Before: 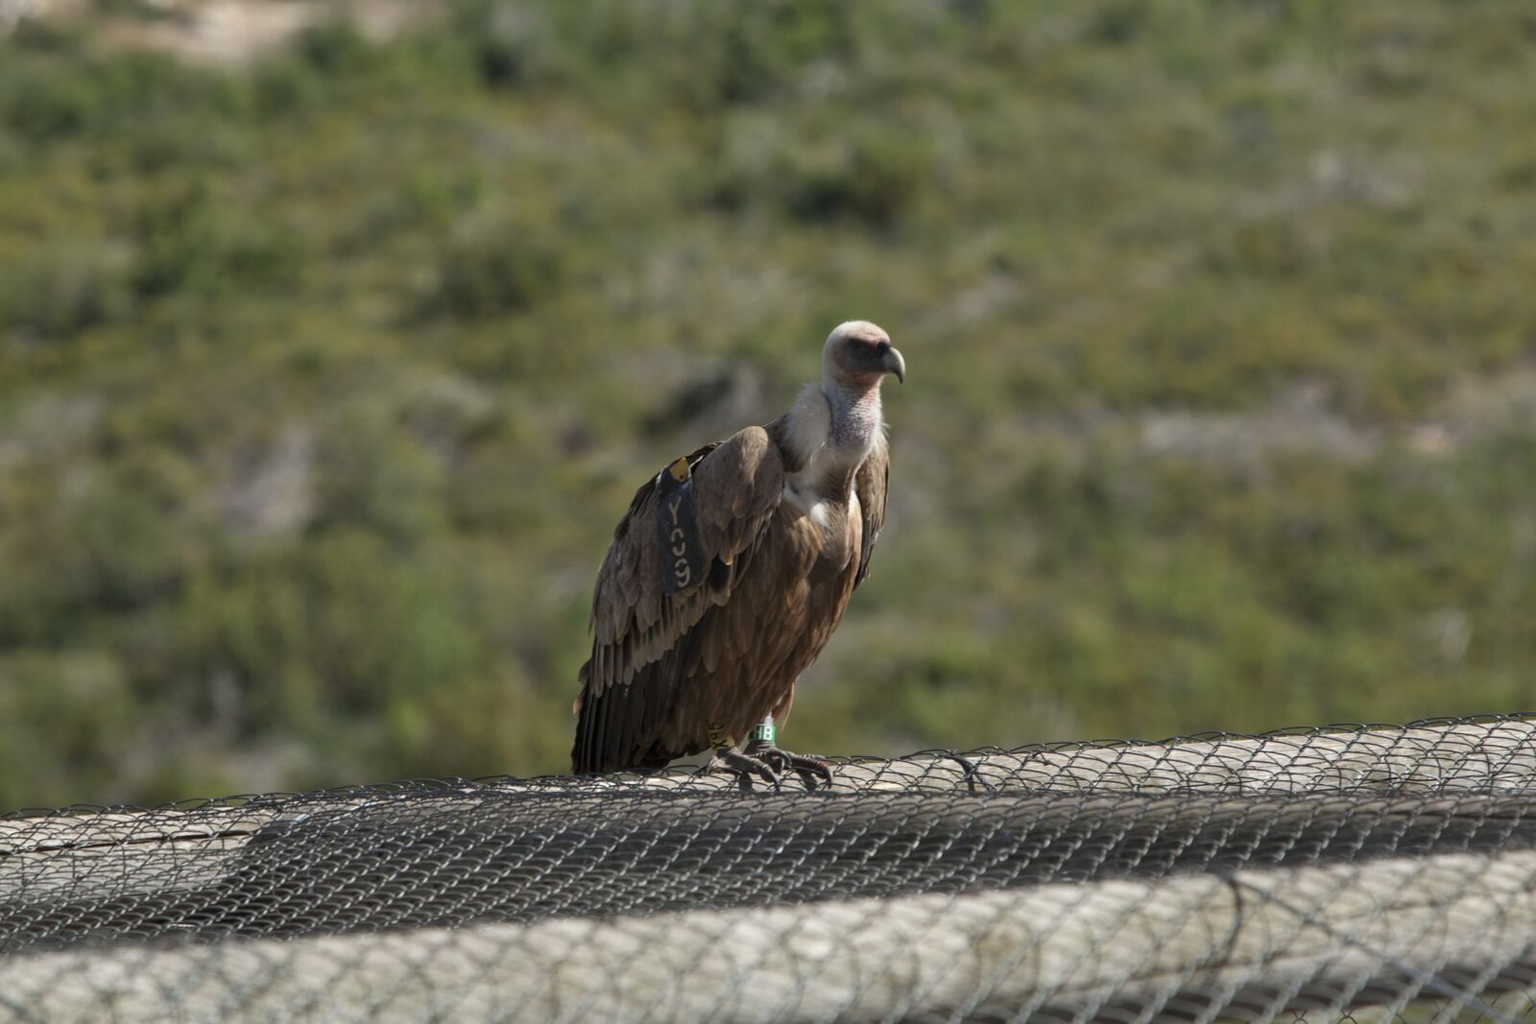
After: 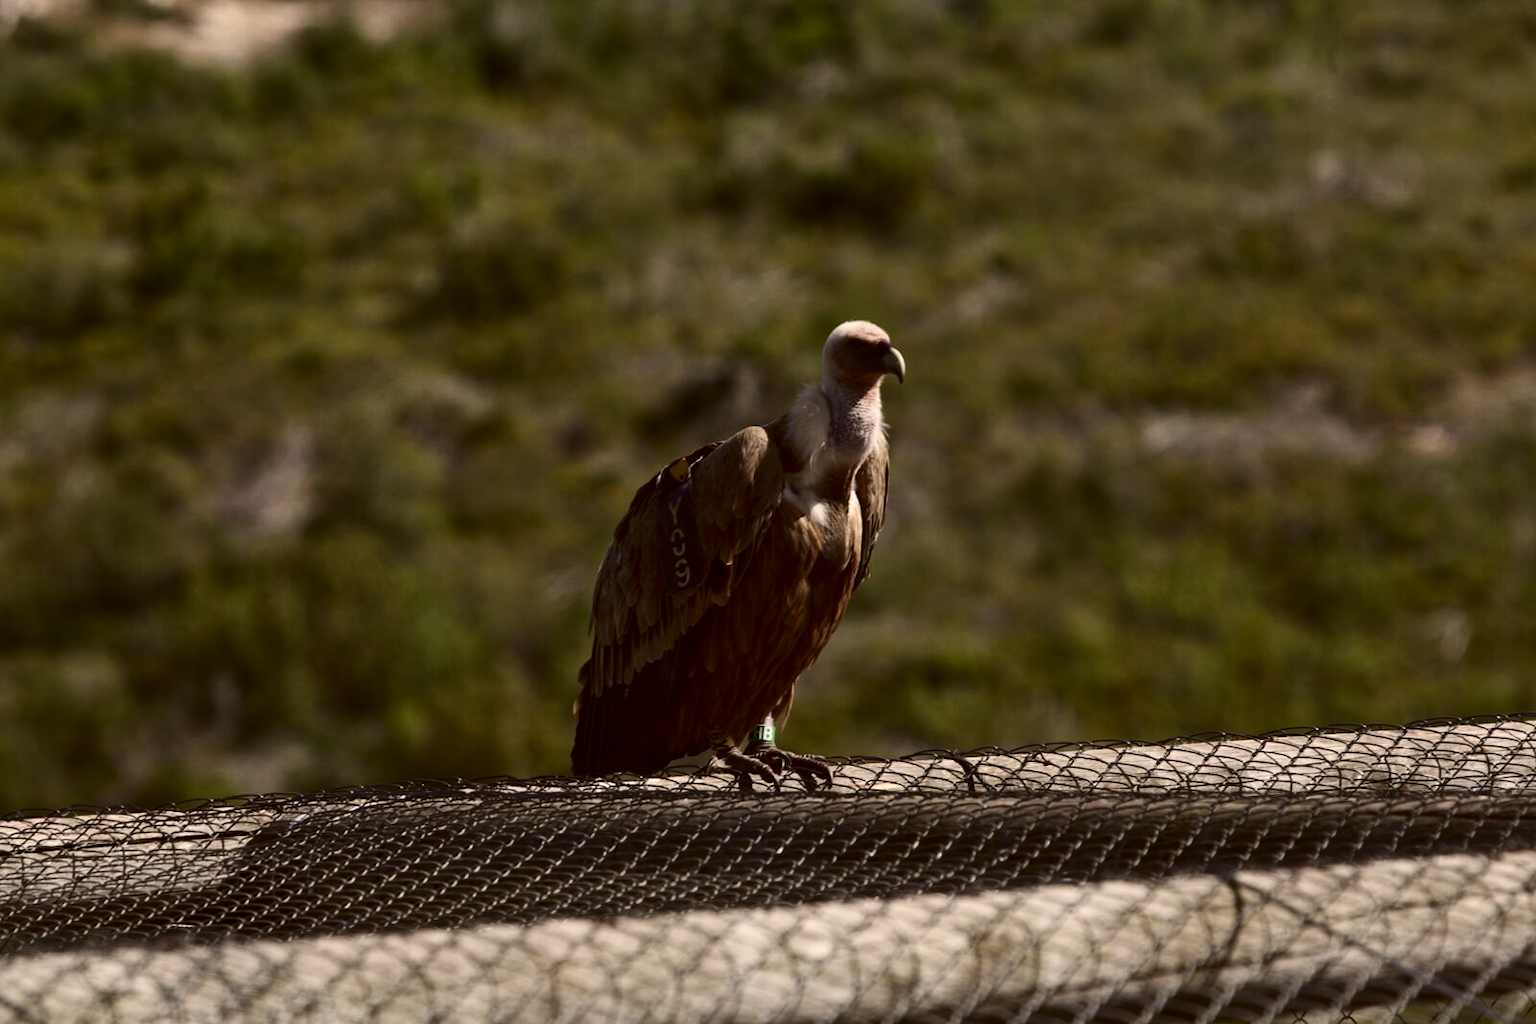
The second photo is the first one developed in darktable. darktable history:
contrast brightness saturation: contrast 0.235, brightness -0.236, saturation 0.143
color correction: highlights a* 6.33, highlights b* 7.78, shadows a* 6.33, shadows b* 7.55, saturation 0.878
